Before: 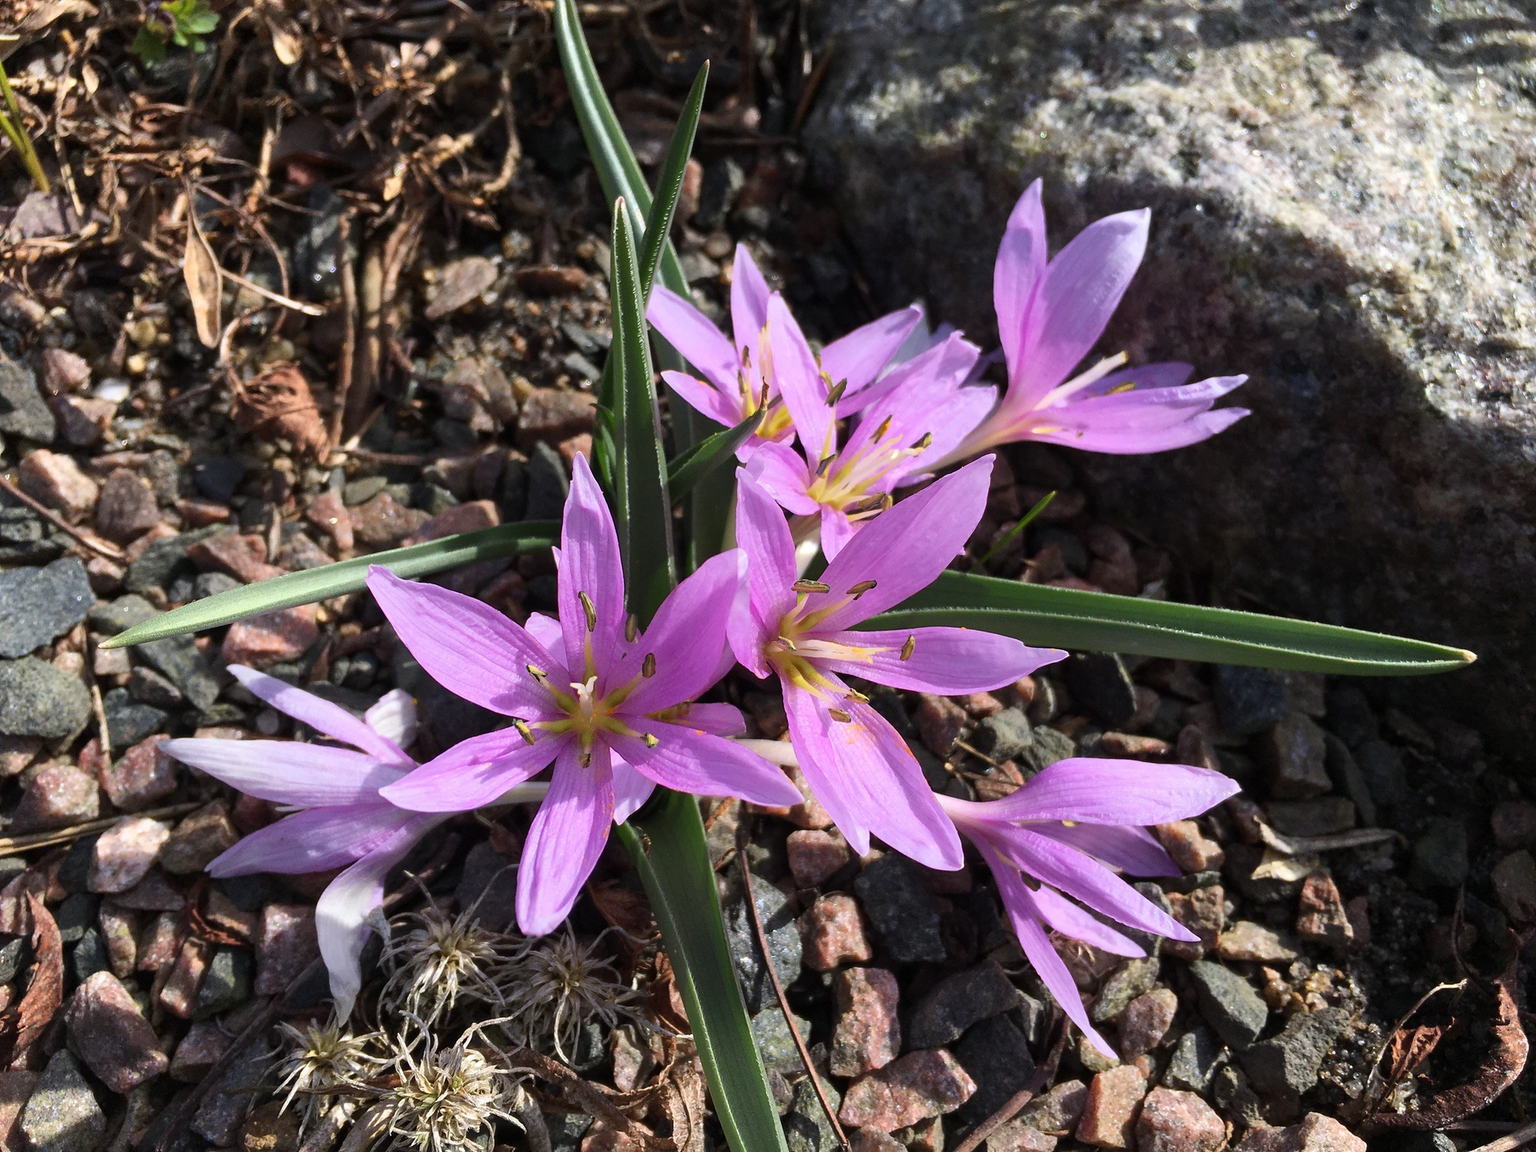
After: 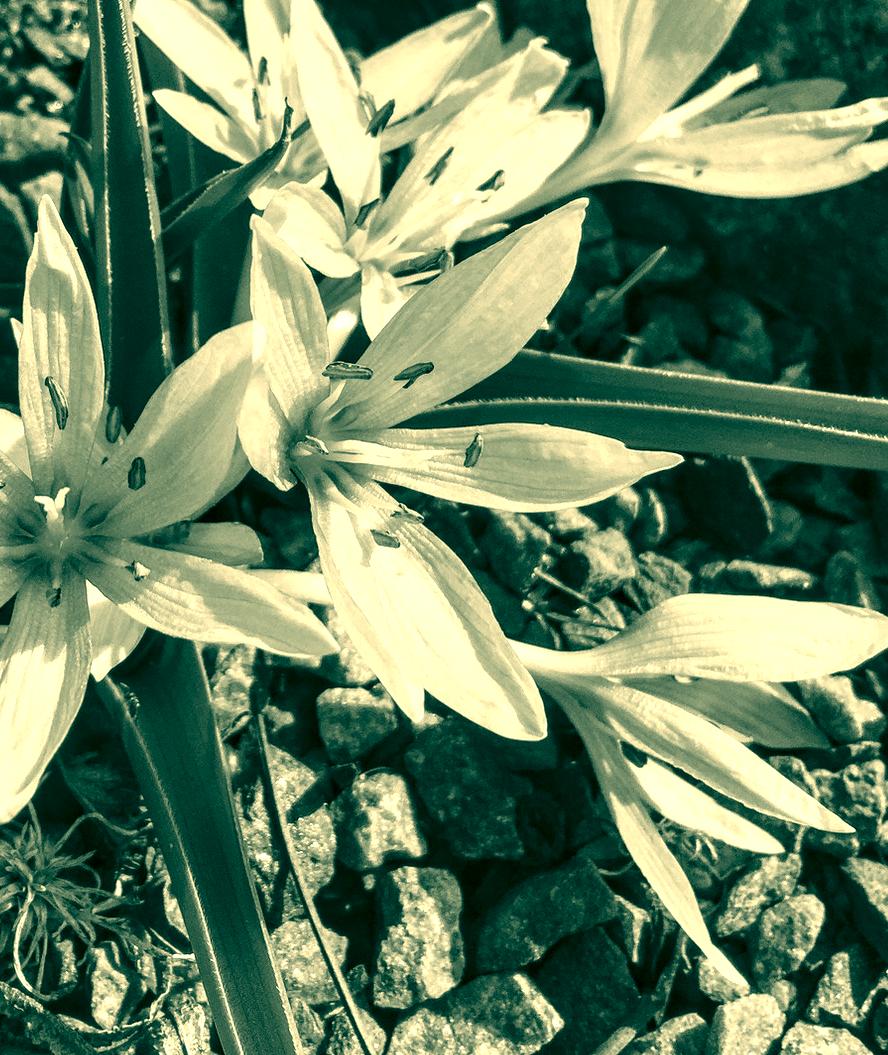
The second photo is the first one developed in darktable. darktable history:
exposure: black level correction 0, exposure 0.7 EV, compensate exposure bias true, compensate highlight preservation false
local contrast: highlights 60%, shadows 60%, detail 160%
color calibration: output gray [0.28, 0.41, 0.31, 0], gray › normalize channels true, illuminant same as pipeline (D50), adaptation XYZ, x 0.346, y 0.359, gamut compression 0
crop: left 35.432%, top 26.233%, right 20.145%, bottom 3.432%
color correction: highlights a* 1.83, highlights b* 34.02, shadows a* -36.68, shadows b* -5.48
